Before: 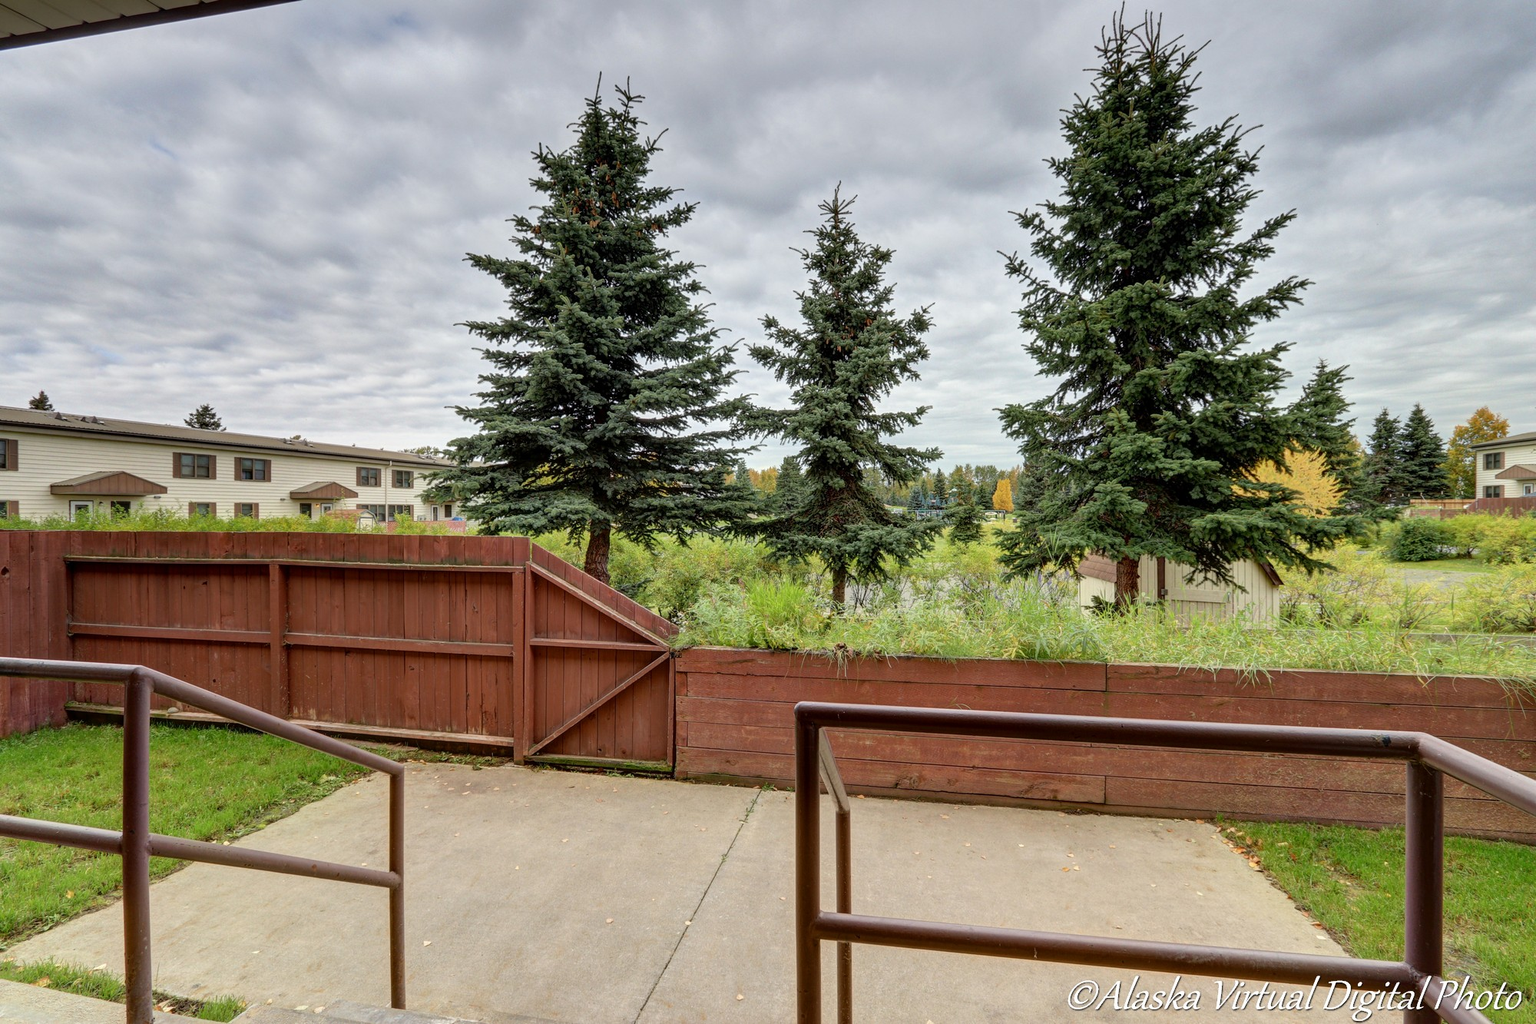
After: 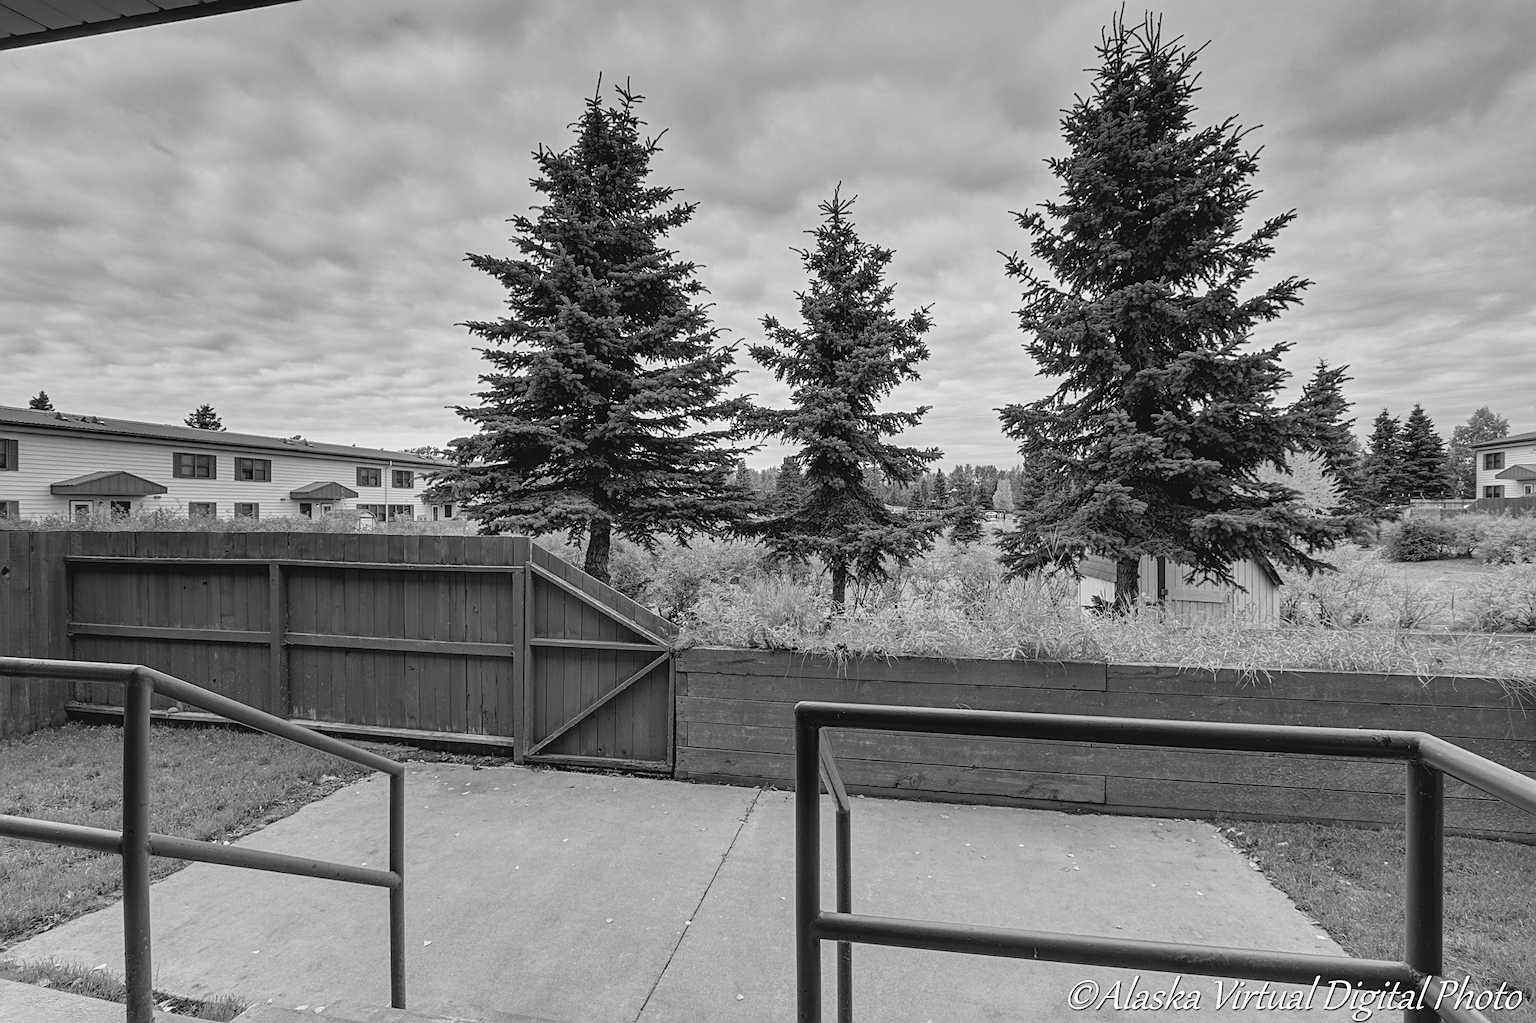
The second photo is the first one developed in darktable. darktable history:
color balance: lift [1.005, 0.99, 1.007, 1.01], gamma [1, 1.034, 1.032, 0.966], gain [0.873, 1.055, 1.067, 0.933]
monochrome: a -6.99, b 35.61, size 1.4
sharpen: on, module defaults
